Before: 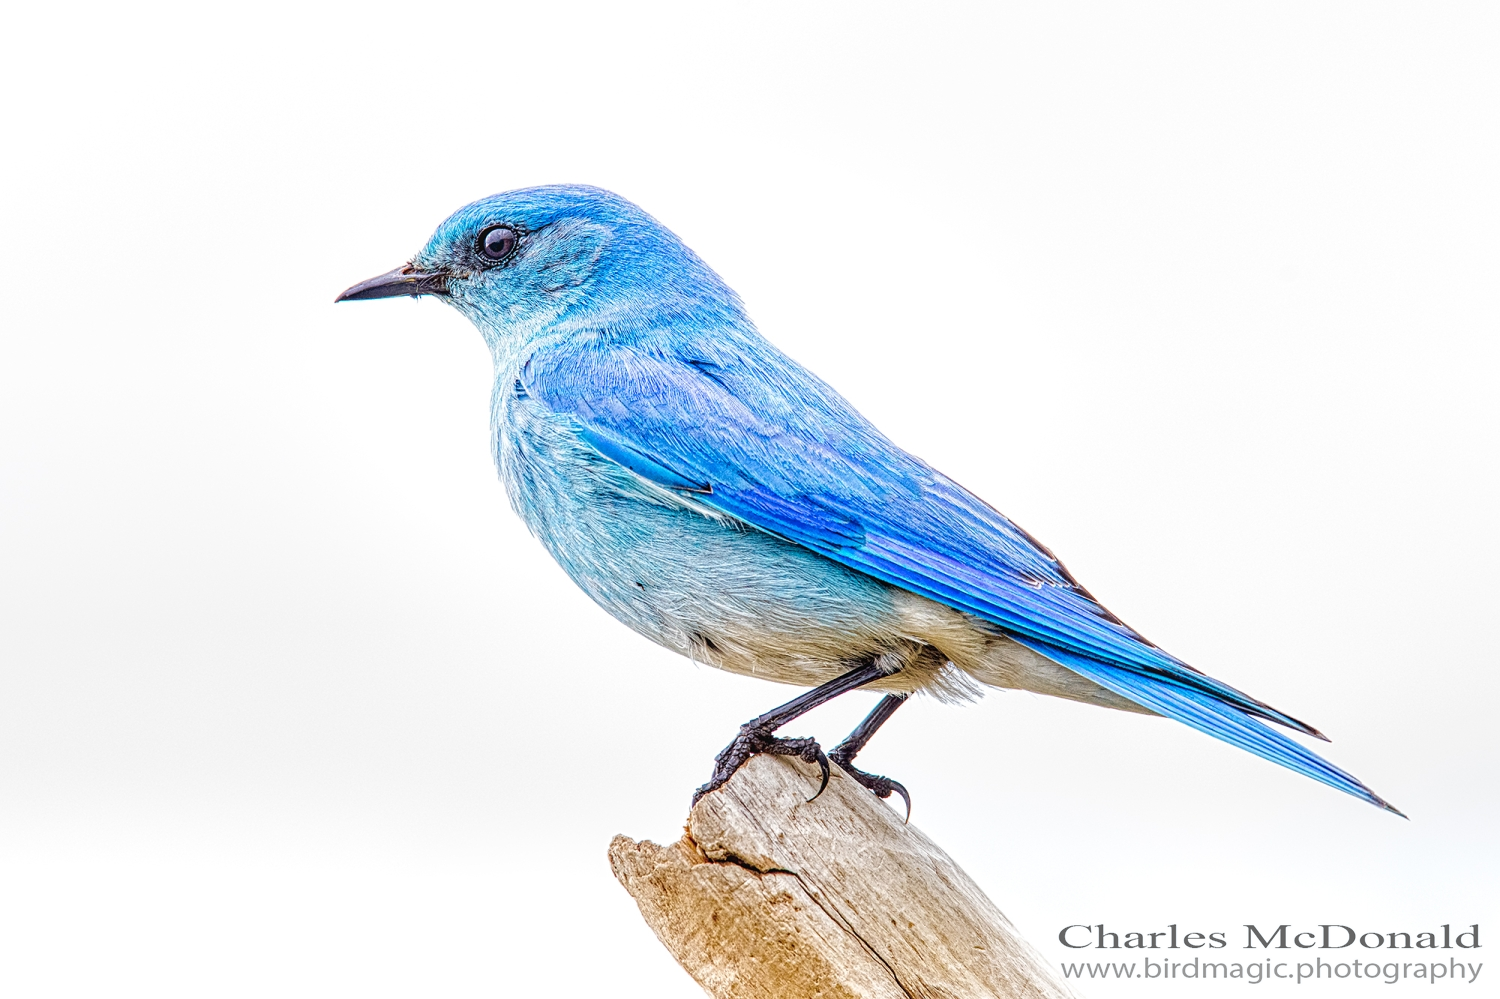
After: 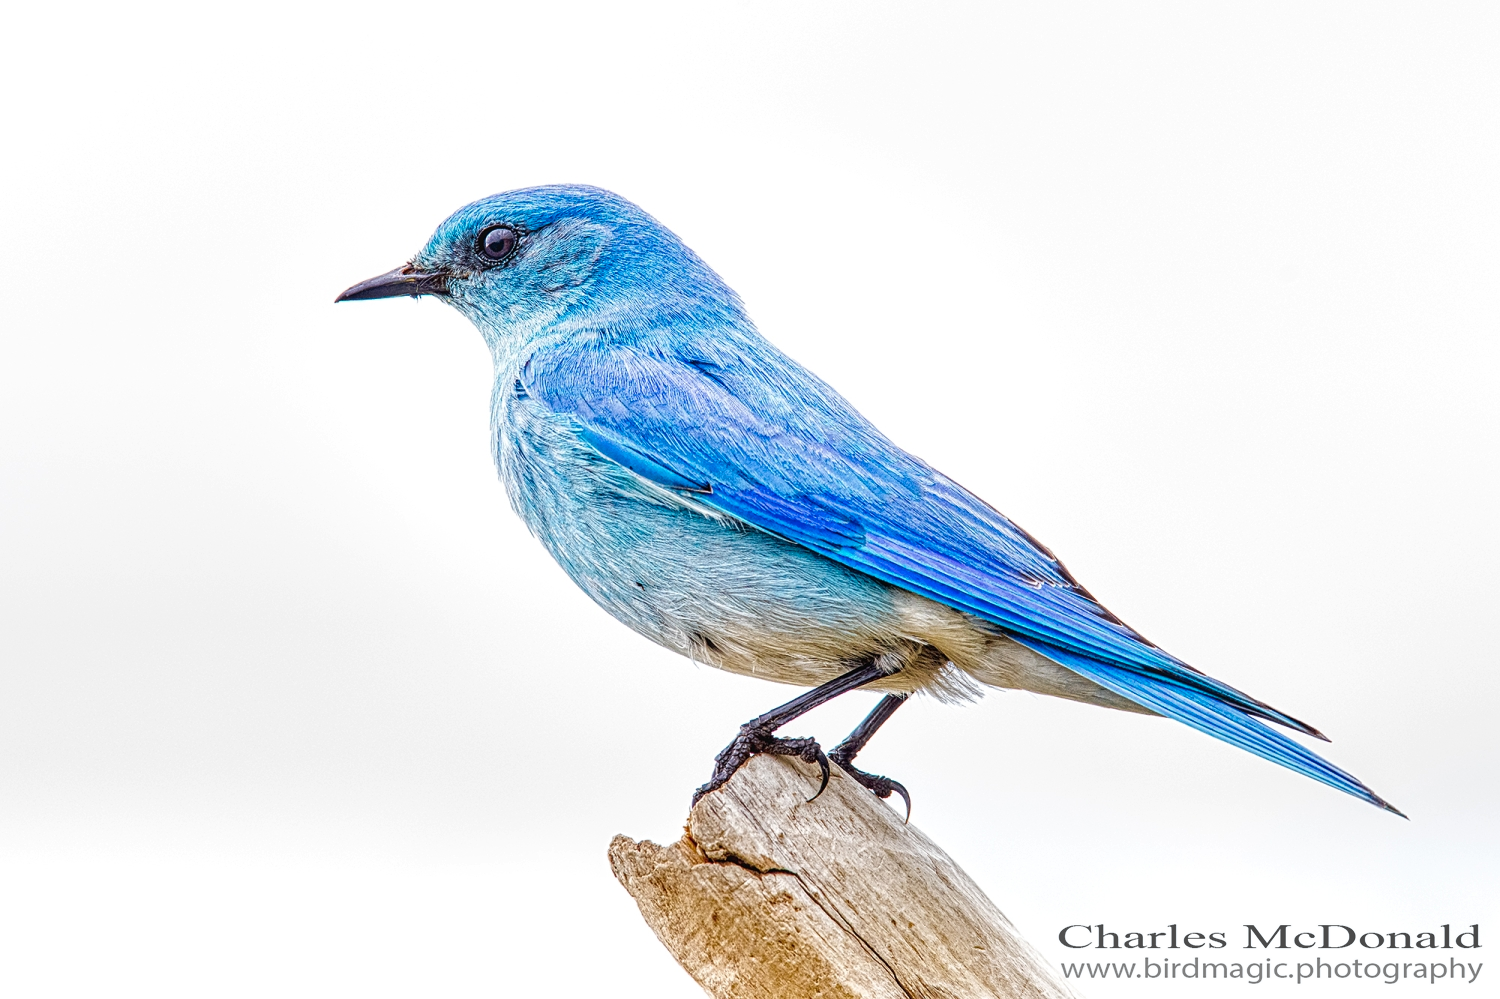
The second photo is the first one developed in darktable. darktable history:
shadows and highlights: shadows 37.3, highlights -27.57, soften with gaussian
